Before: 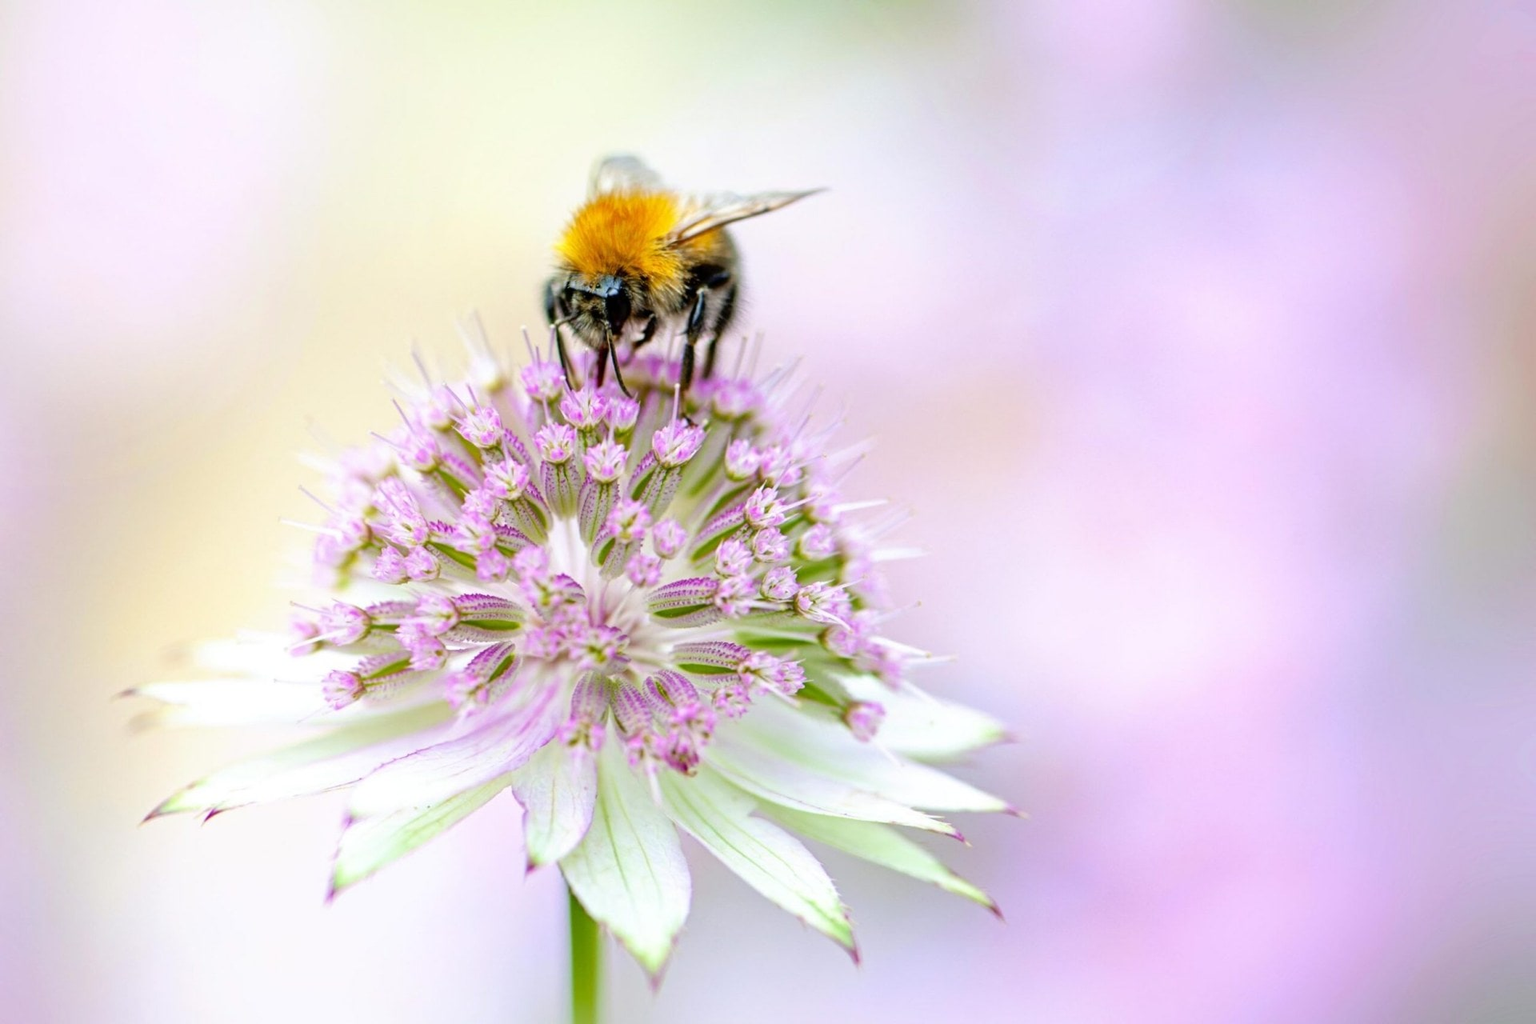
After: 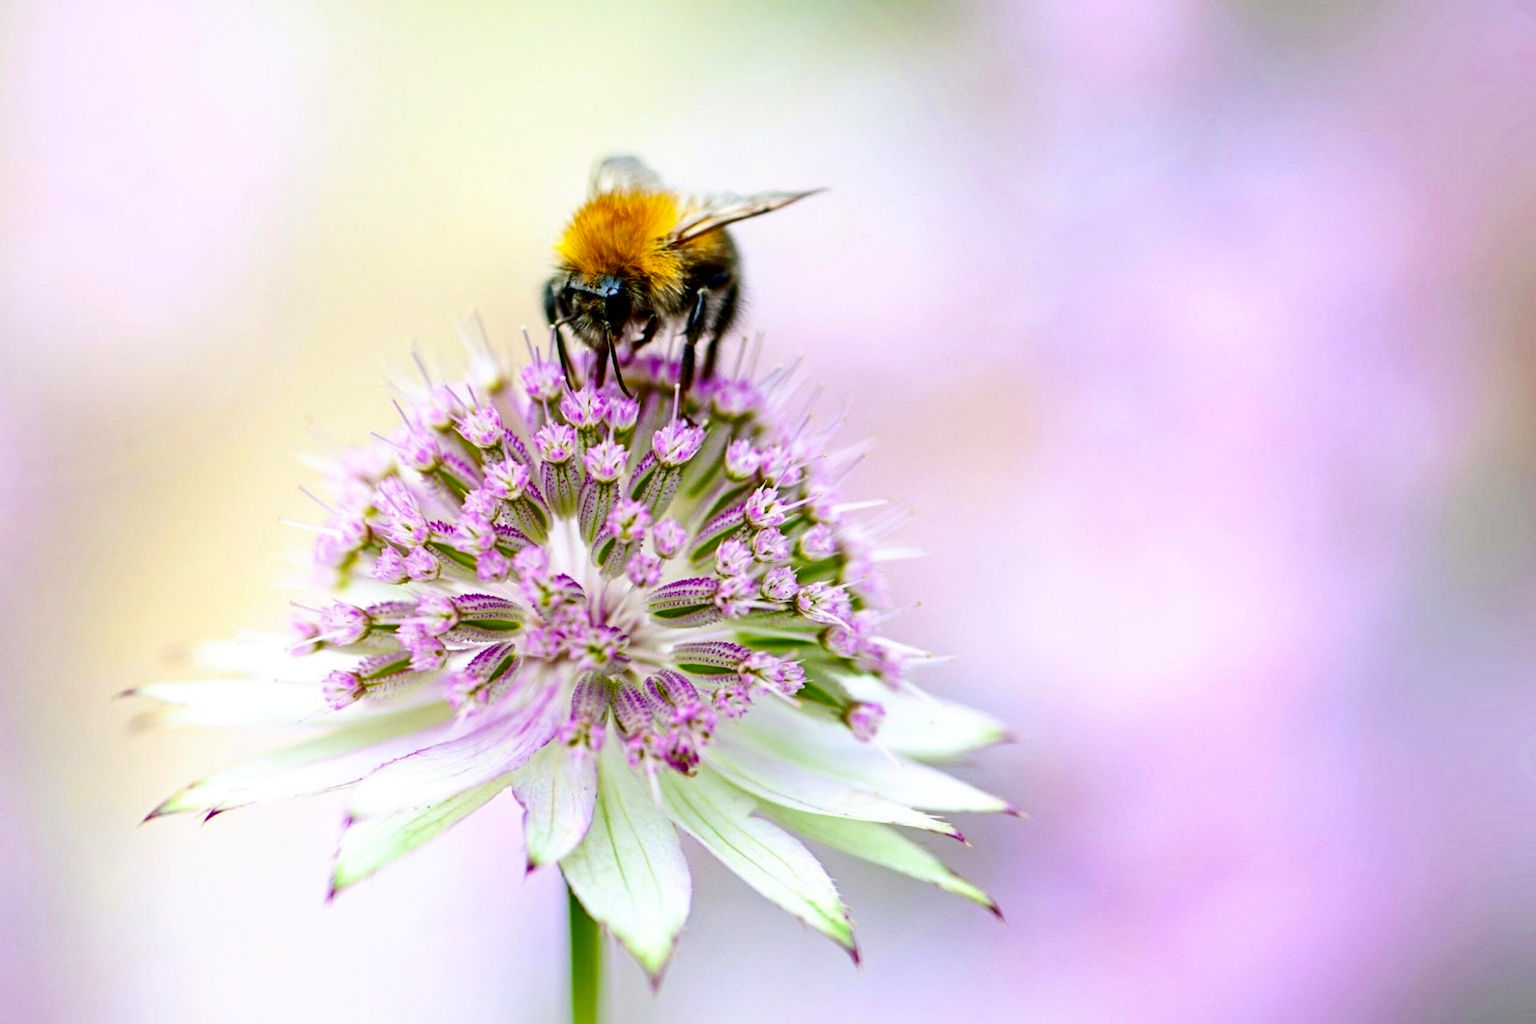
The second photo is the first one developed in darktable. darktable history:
contrast brightness saturation: contrast 0.187, brightness -0.235, saturation 0.11
haze removal: compatibility mode true, adaptive false
